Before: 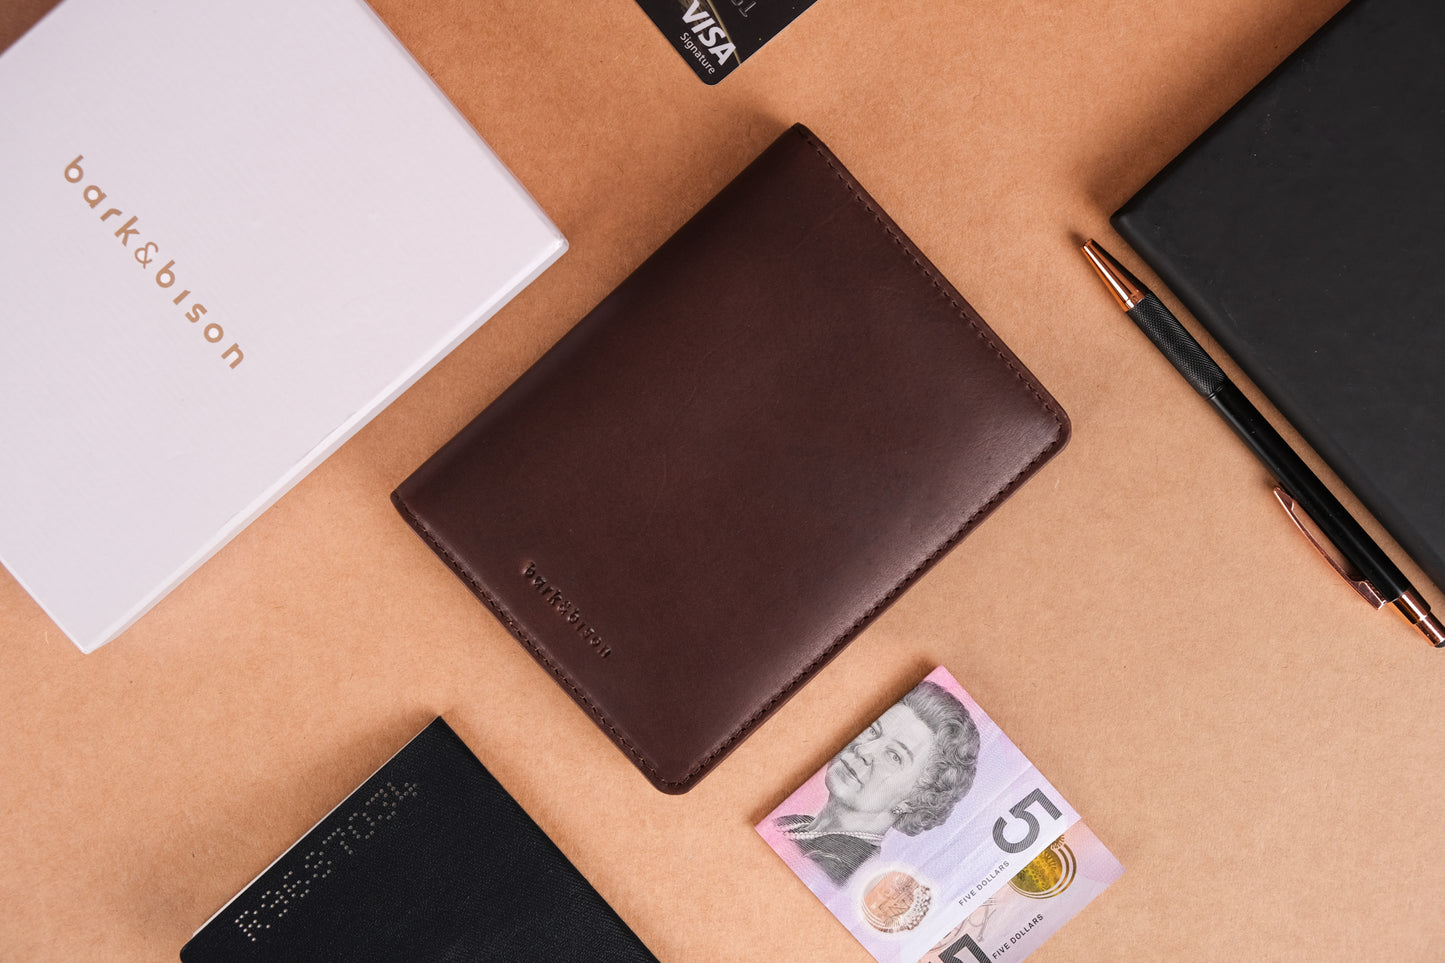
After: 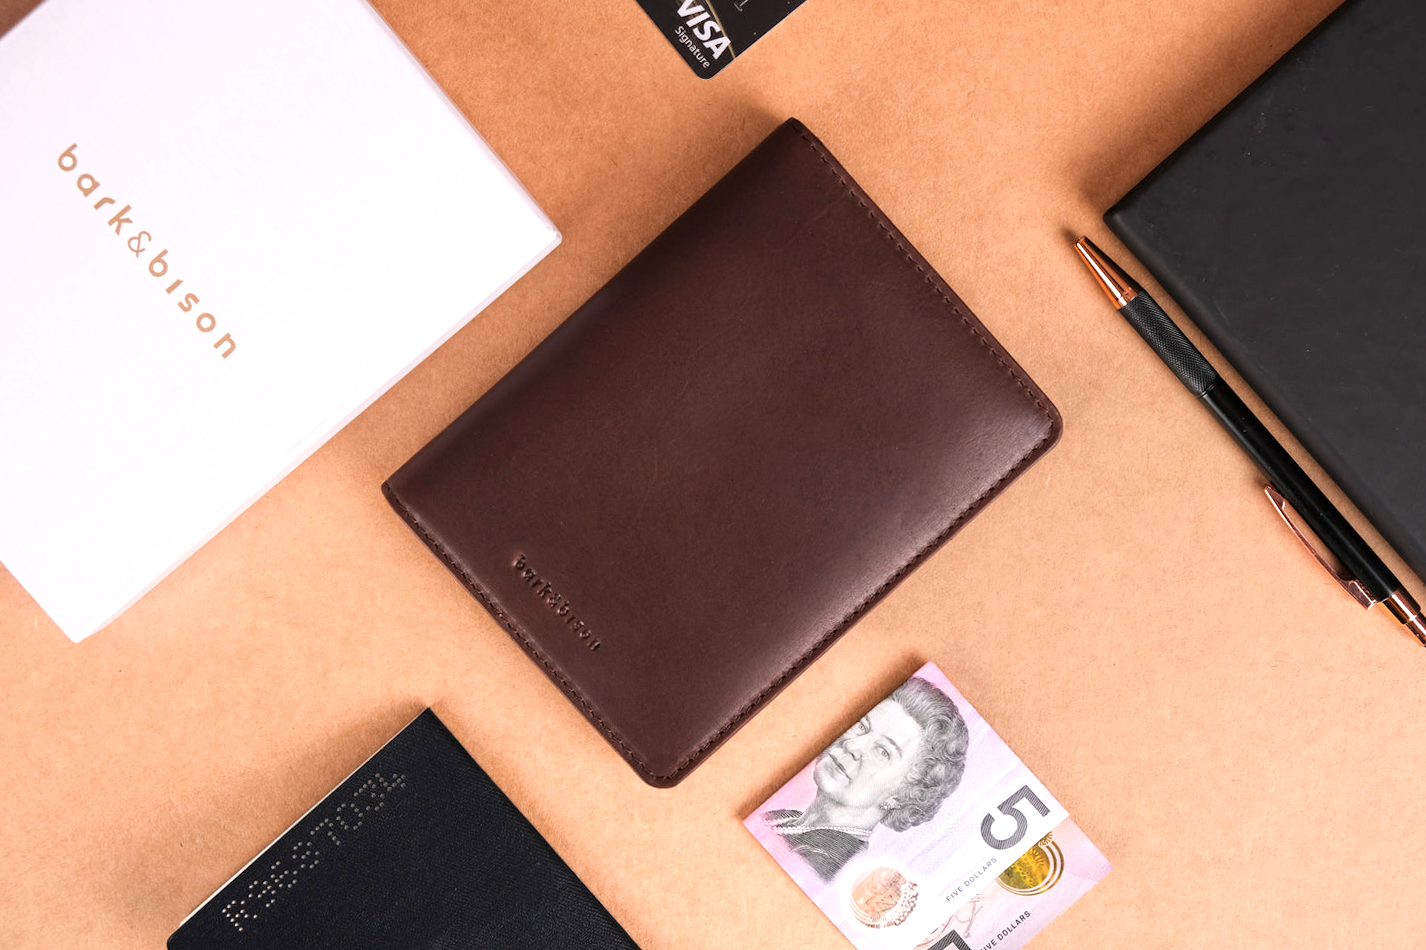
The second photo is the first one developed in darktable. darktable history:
exposure: black level correction 0.001, exposure 0.5 EV, compensate exposure bias true, compensate highlight preservation false
crop and rotate: angle -0.5°
